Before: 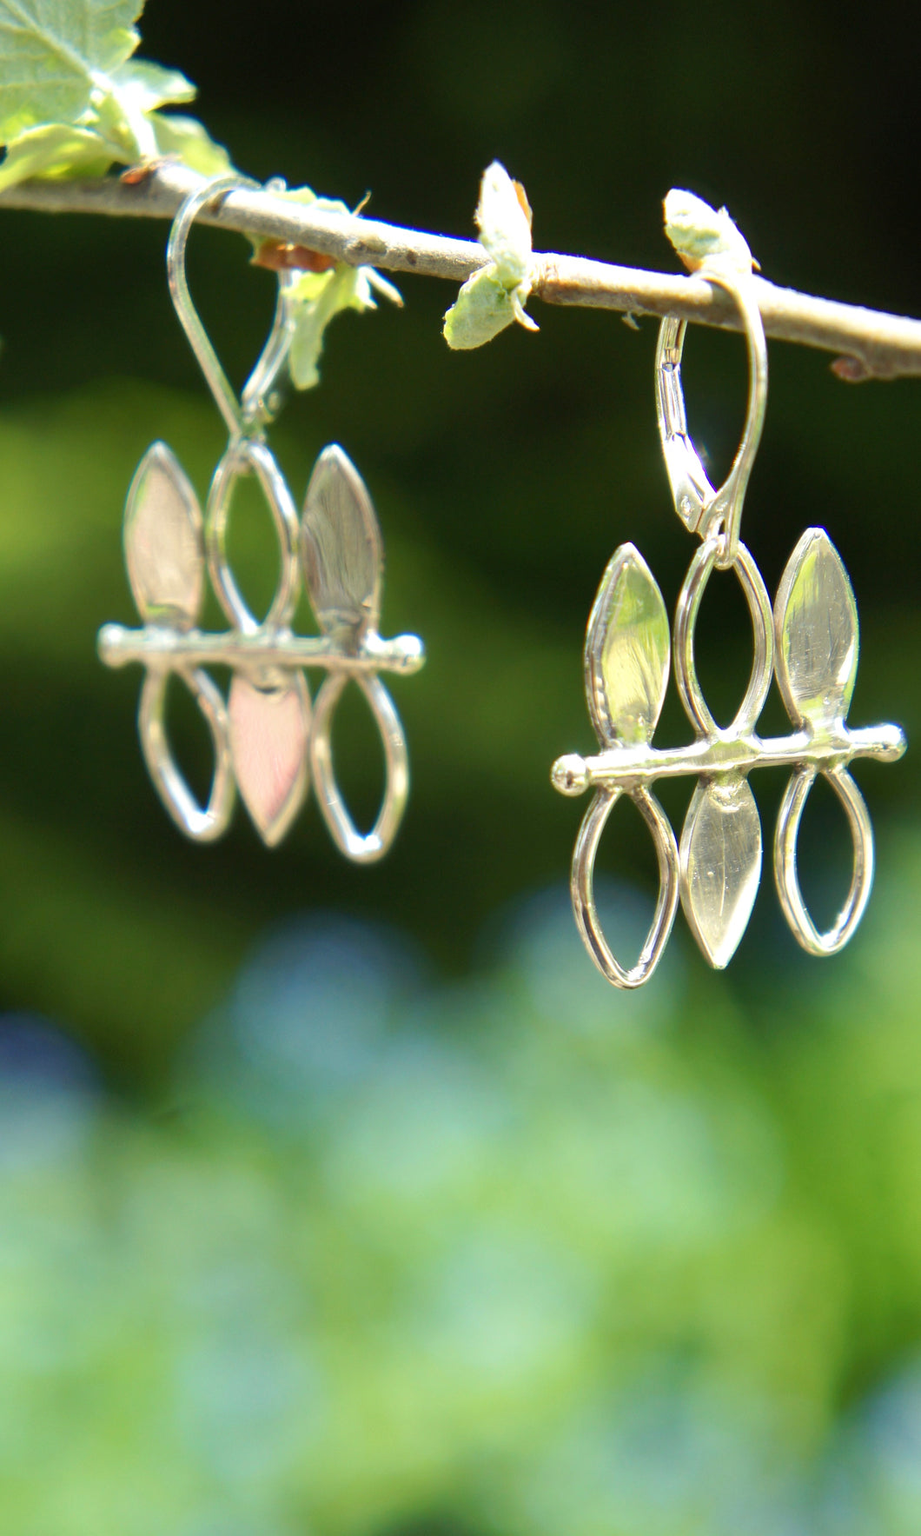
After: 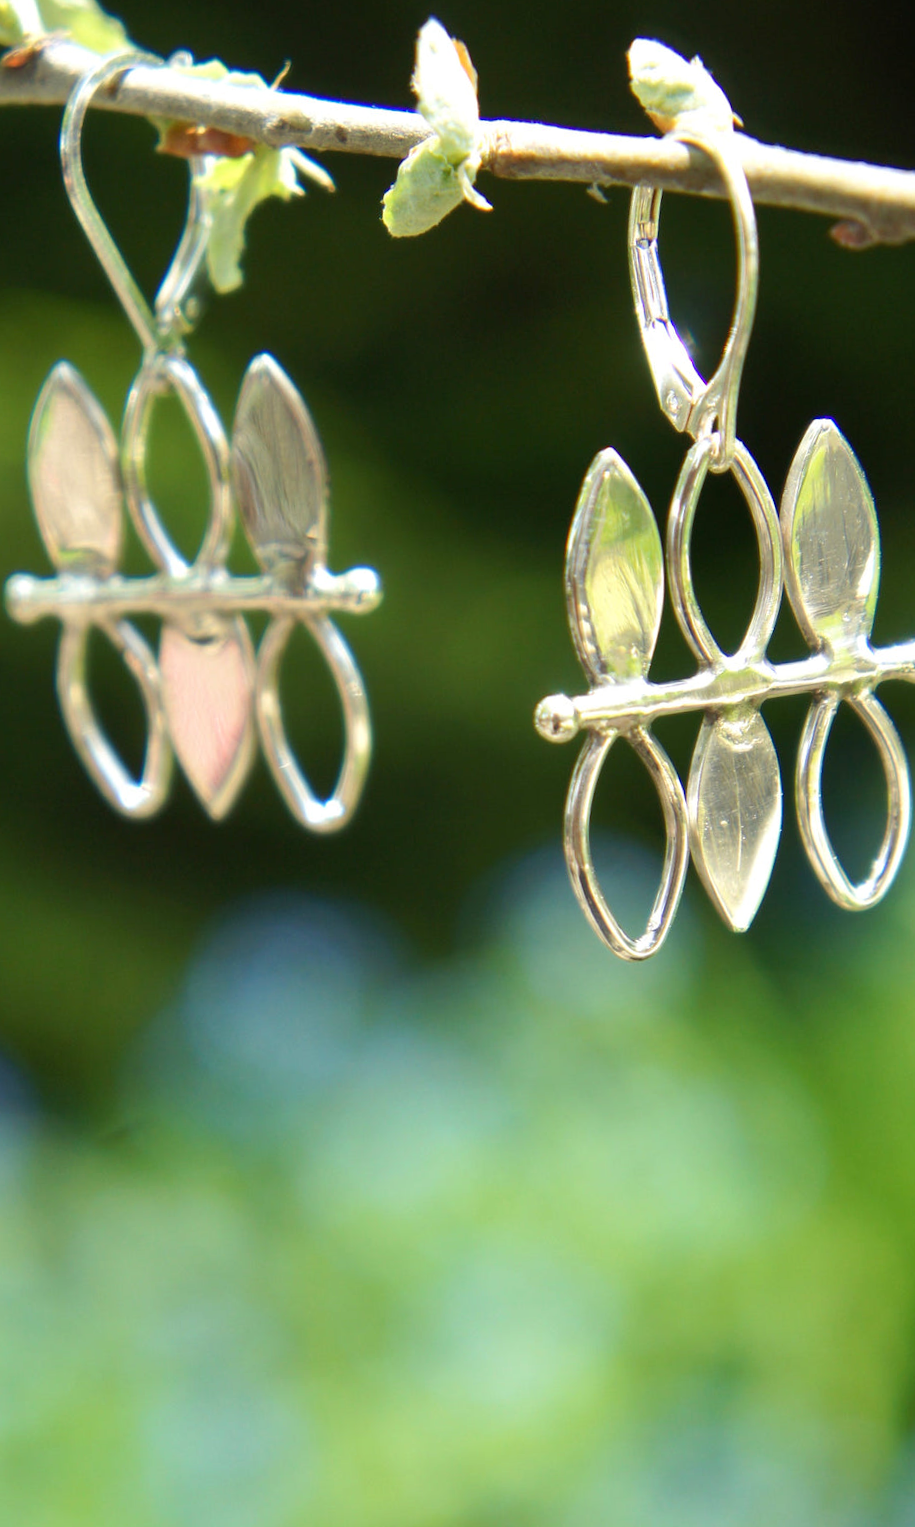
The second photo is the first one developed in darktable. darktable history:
crop and rotate: angle 3.17°, left 5.791%, top 5.719%
